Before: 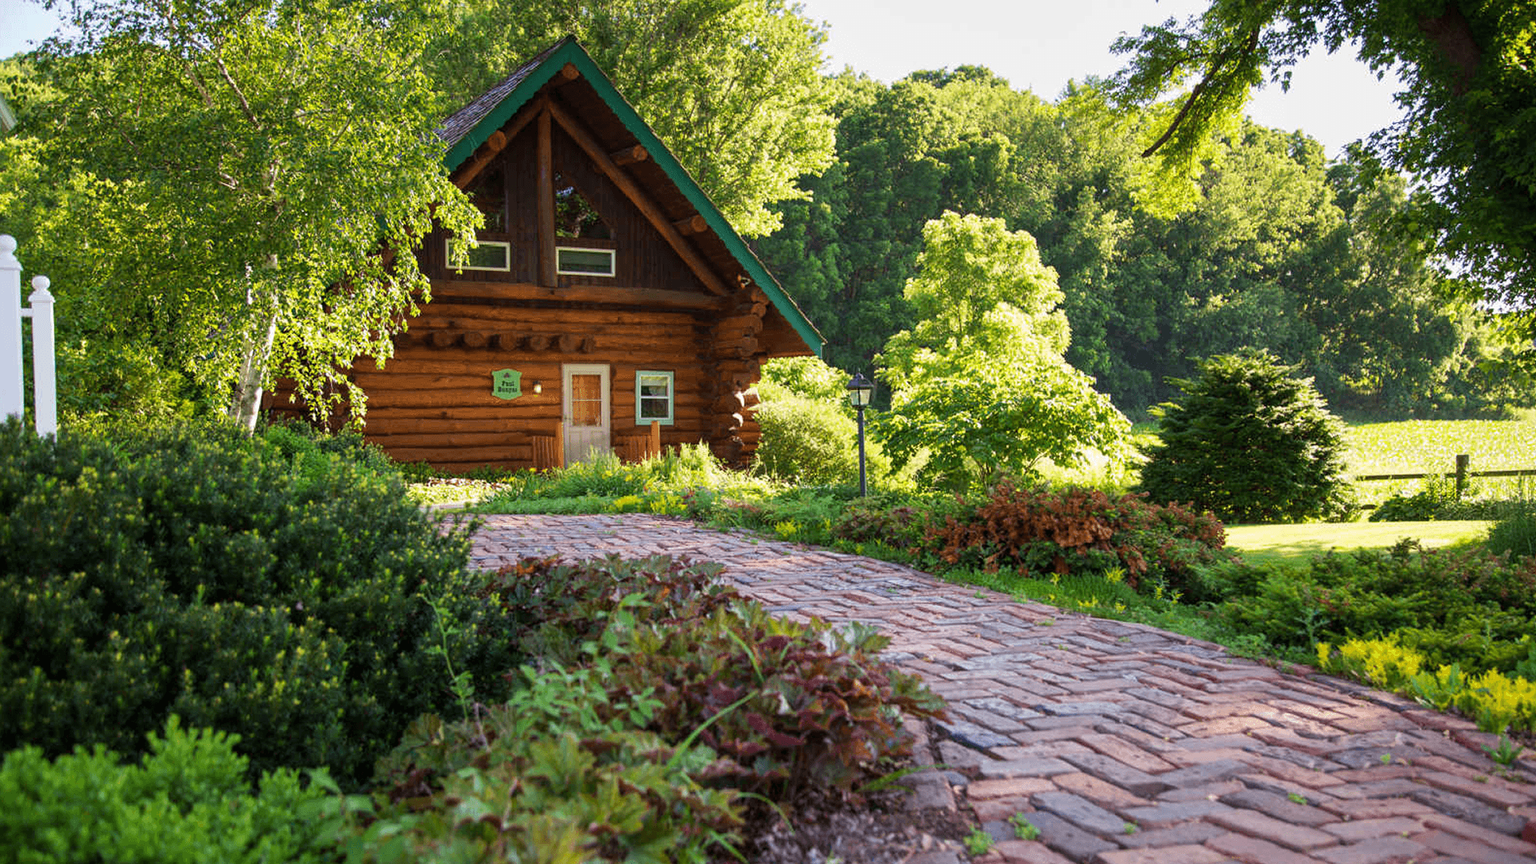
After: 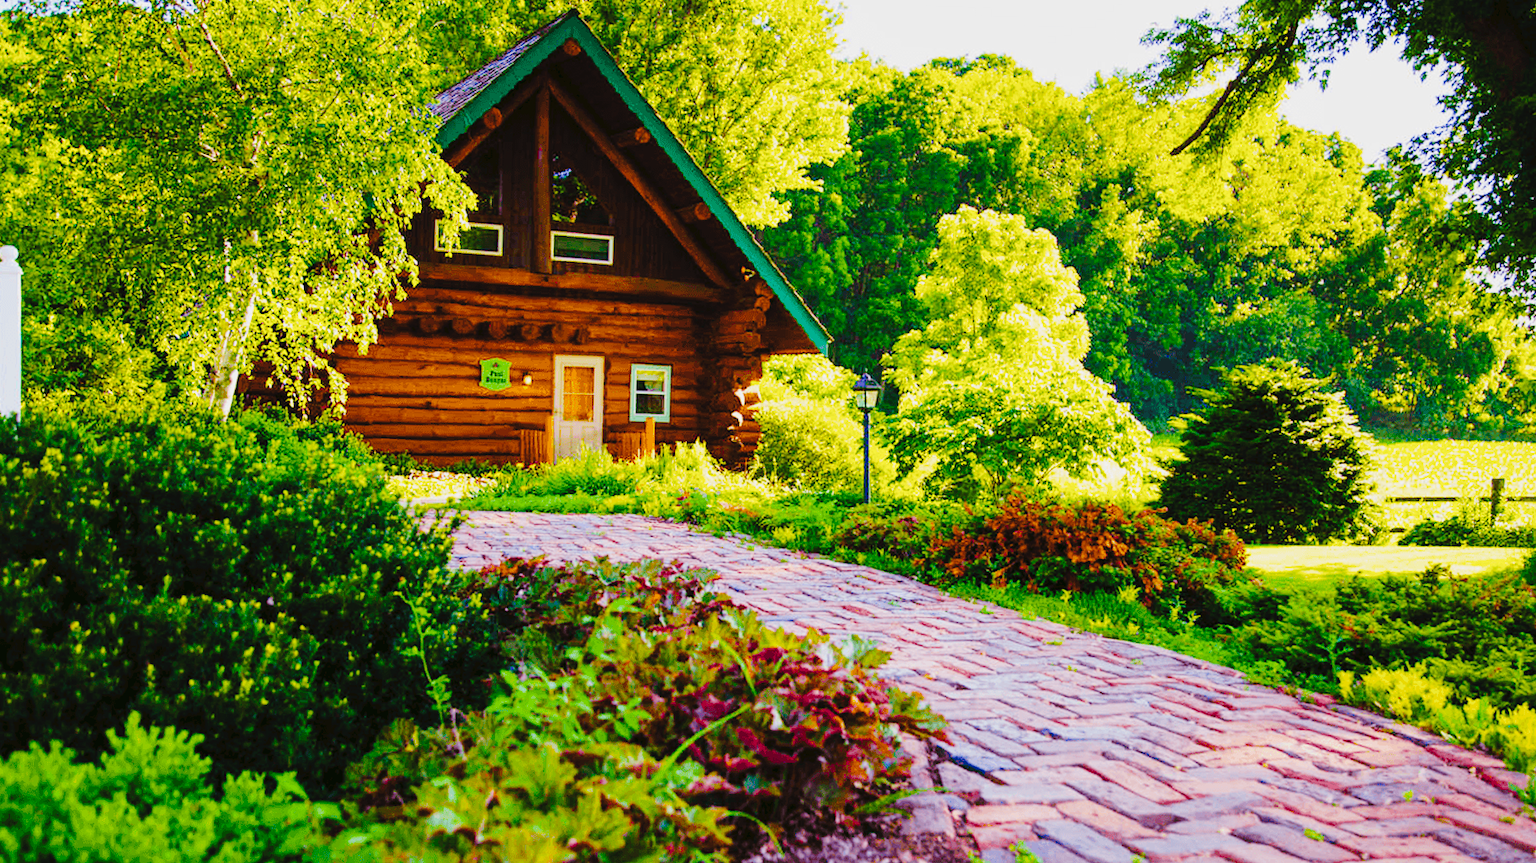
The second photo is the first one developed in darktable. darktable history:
crop and rotate: angle -1.69°
tone curve: curves: ch0 [(0, 0) (0.003, 0.039) (0.011, 0.042) (0.025, 0.048) (0.044, 0.058) (0.069, 0.071) (0.1, 0.089) (0.136, 0.114) (0.177, 0.146) (0.224, 0.199) (0.277, 0.27) (0.335, 0.364) (0.399, 0.47) (0.468, 0.566) (0.543, 0.643) (0.623, 0.73) (0.709, 0.8) (0.801, 0.863) (0.898, 0.925) (1, 1)], preserve colors none
color balance rgb: linear chroma grading › global chroma 25%, perceptual saturation grading › global saturation 45%, perceptual saturation grading › highlights -50%, perceptual saturation grading › shadows 30%, perceptual brilliance grading › global brilliance 18%, global vibrance 40%
filmic rgb: black relative exposure -7.65 EV, white relative exposure 4.56 EV, hardness 3.61
